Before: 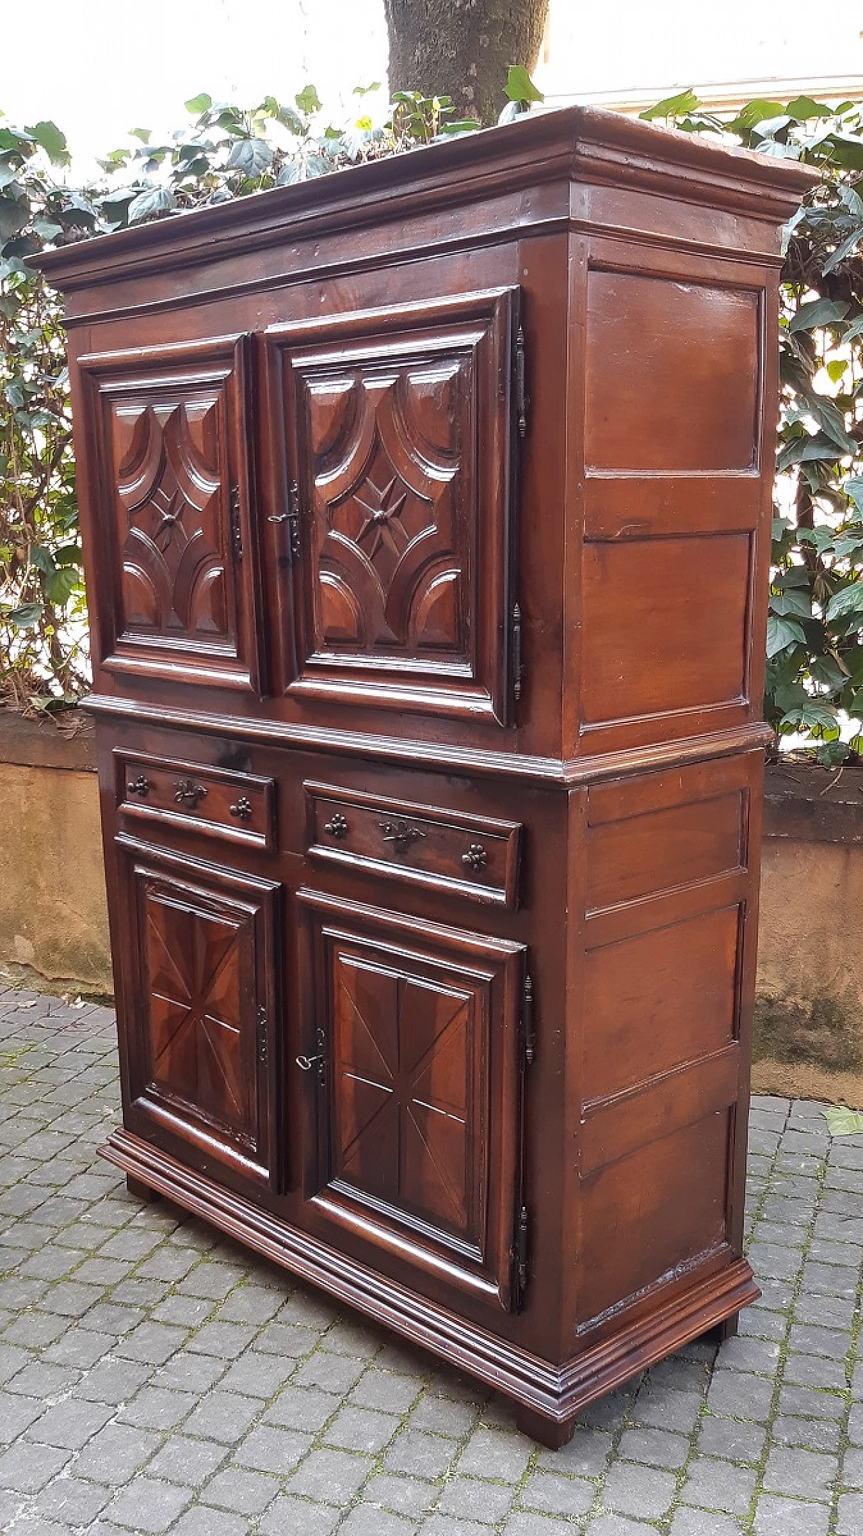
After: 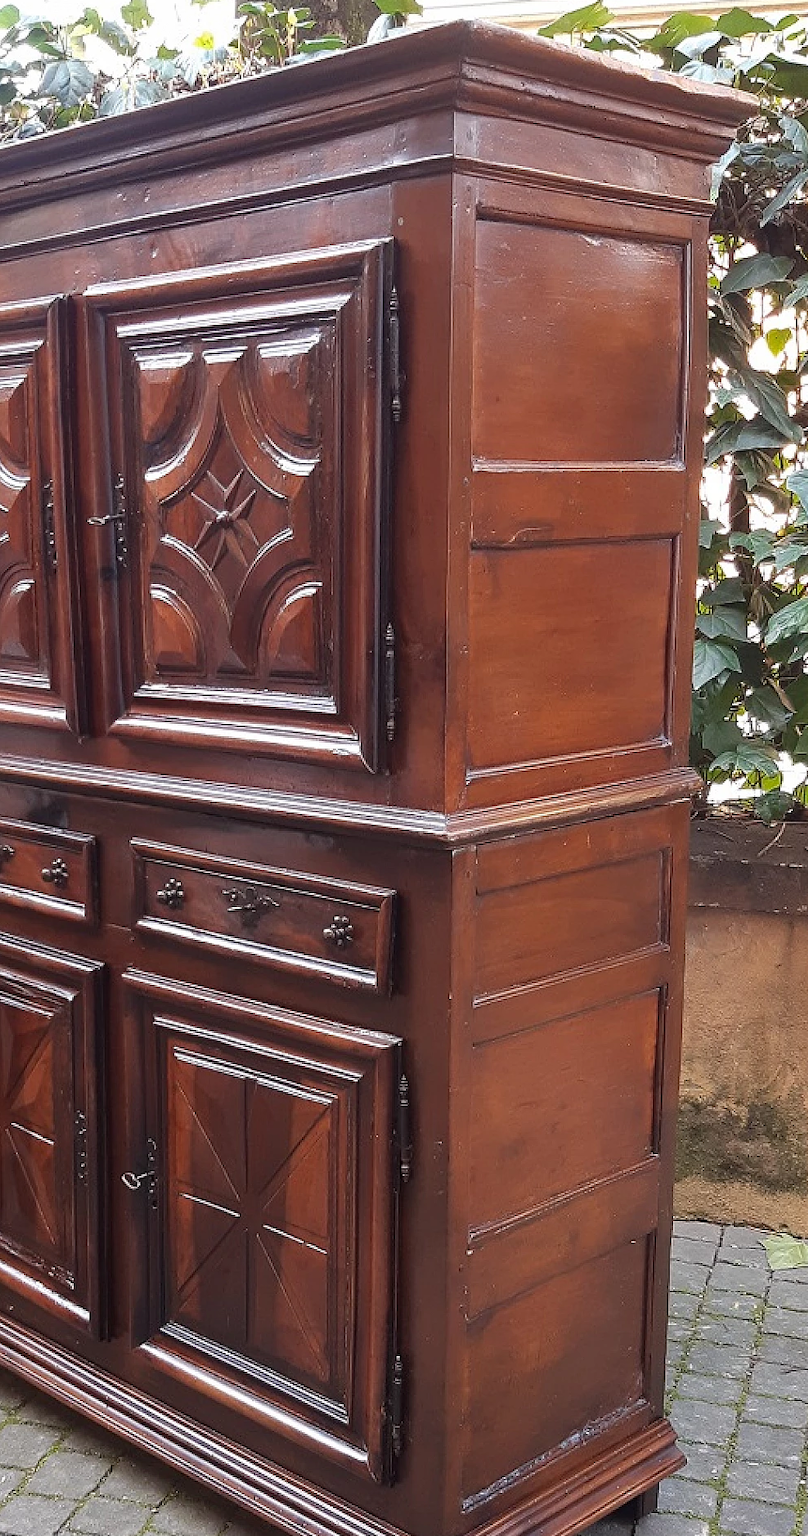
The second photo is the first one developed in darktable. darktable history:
crop: left 22.716%, top 5.863%, bottom 11.728%
